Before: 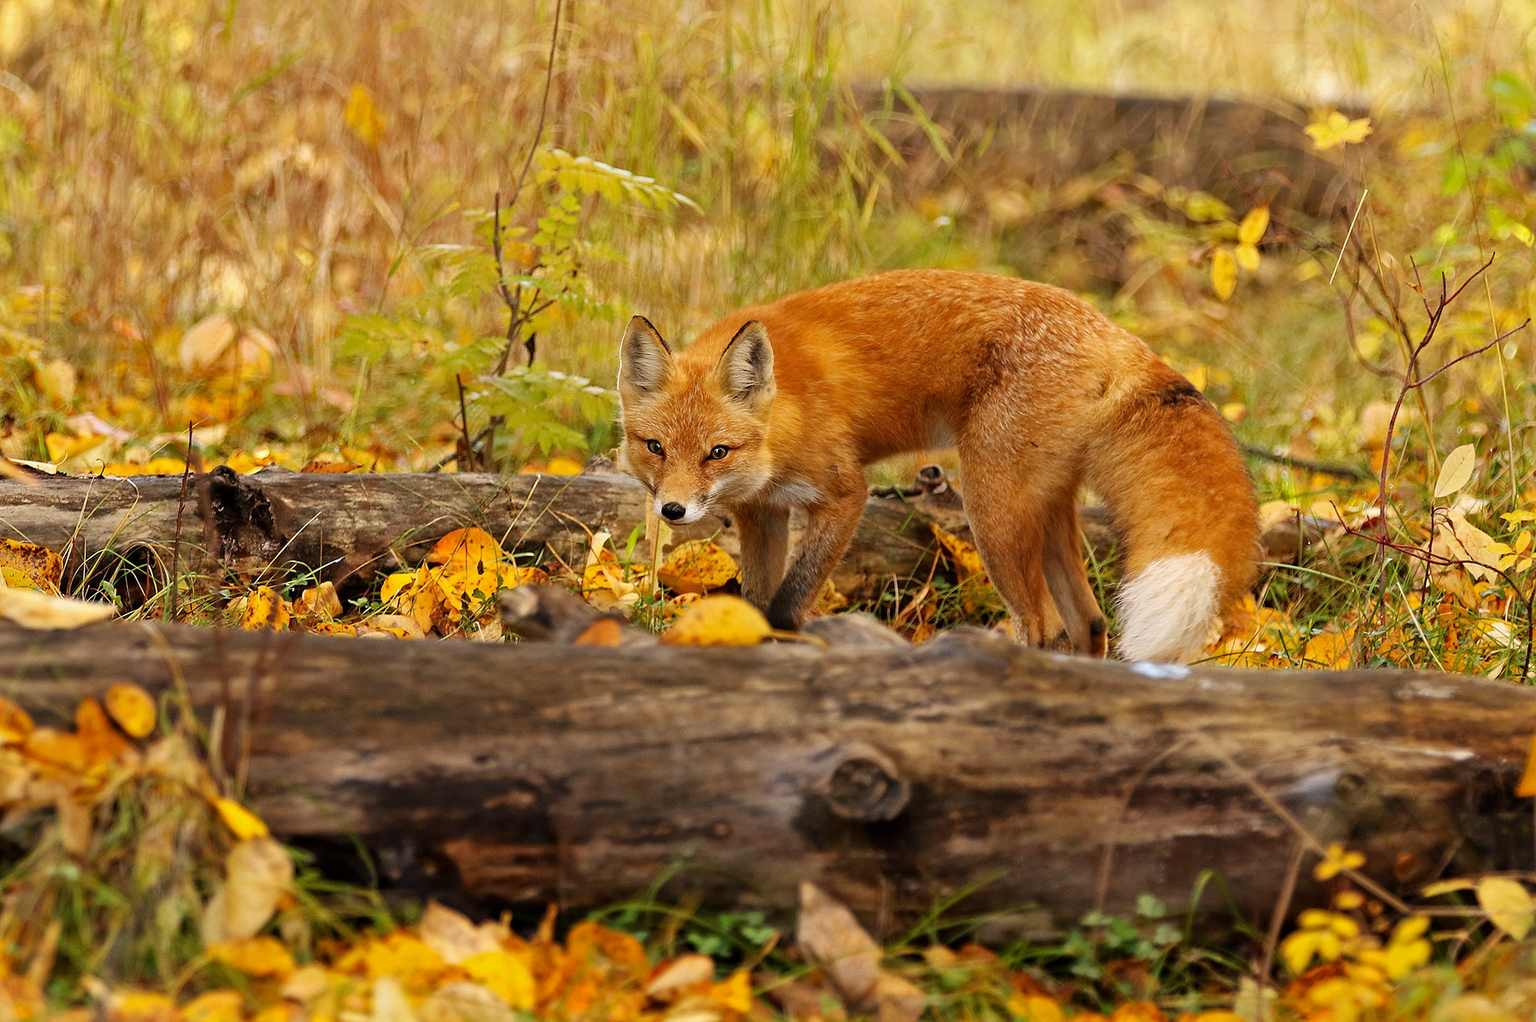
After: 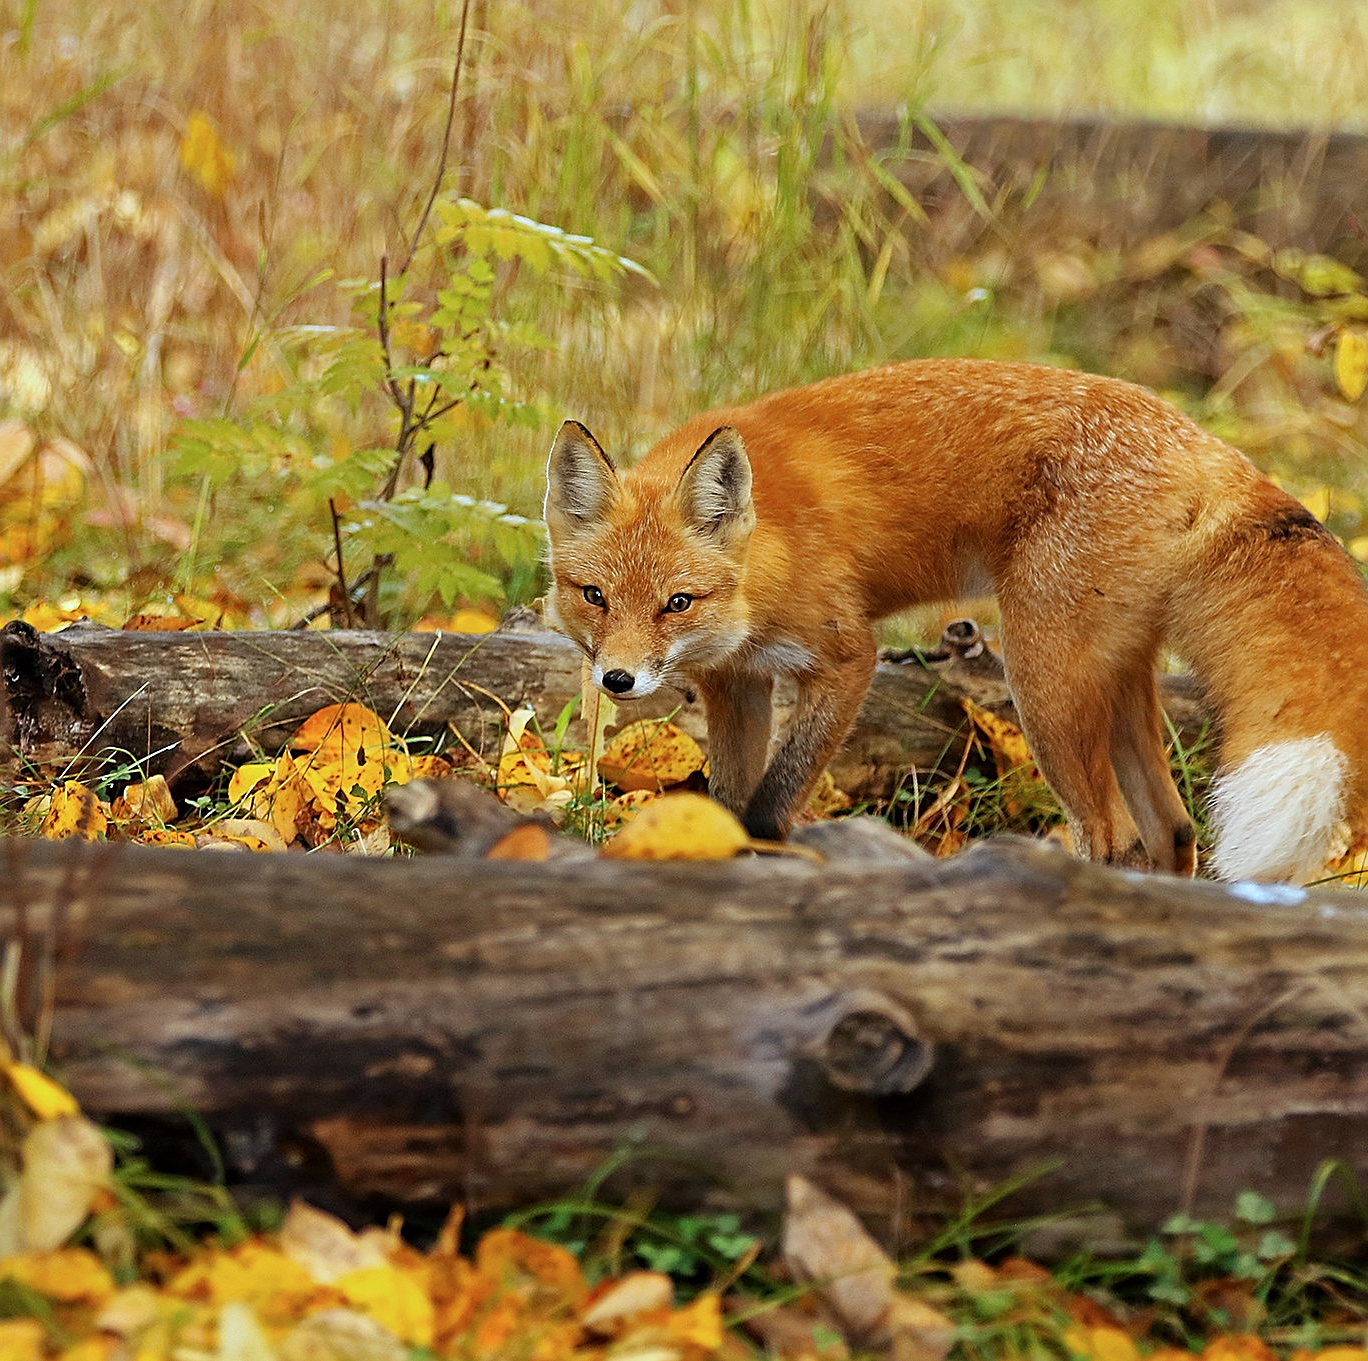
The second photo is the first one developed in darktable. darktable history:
crop and rotate: left 13.636%, right 19.518%
color calibration: illuminant F (fluorescent), F source F9 (Cool White Deluxe 4150 K) – high CRI, x 0.374, y 0.373, temperature 4163.31 K
sharpen: on, module defaults
